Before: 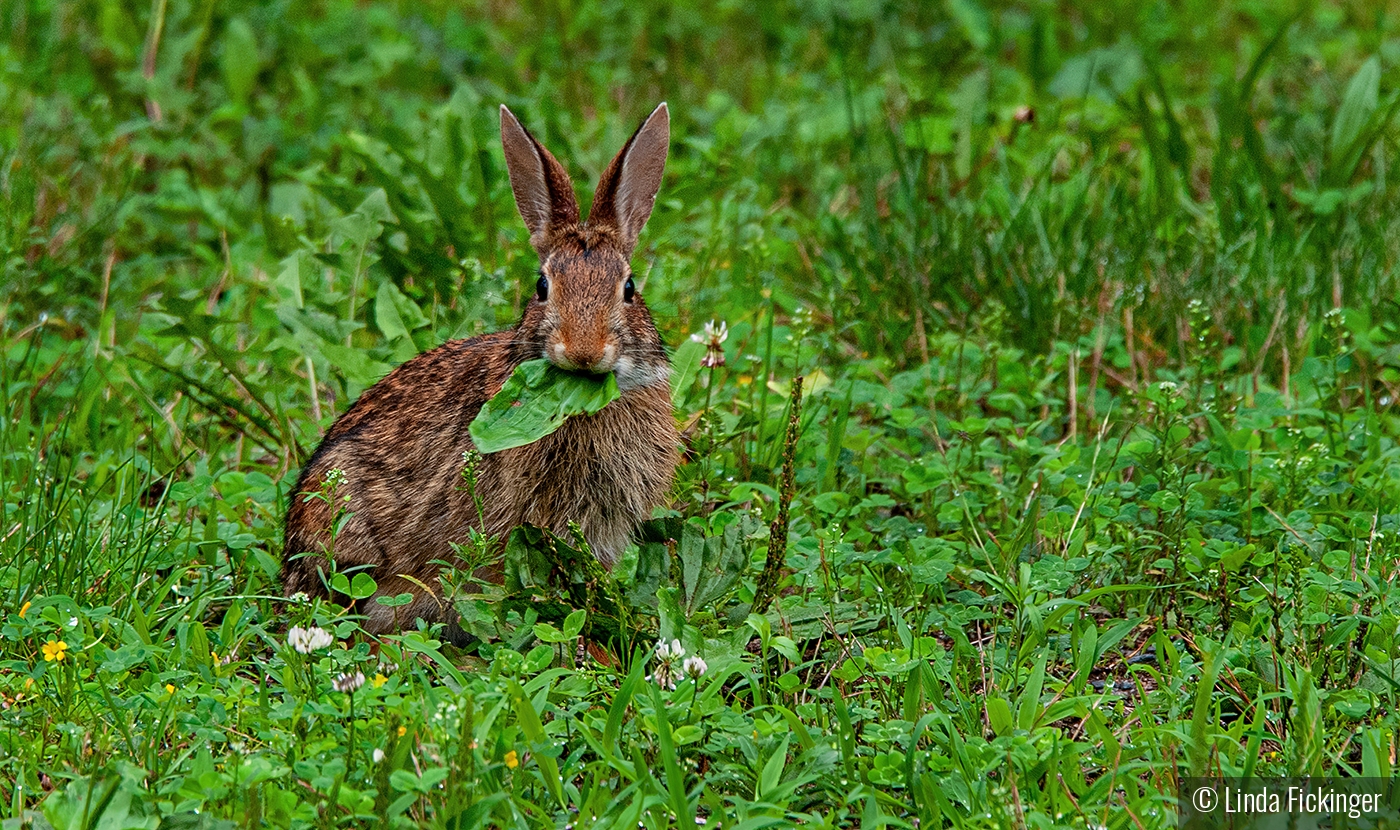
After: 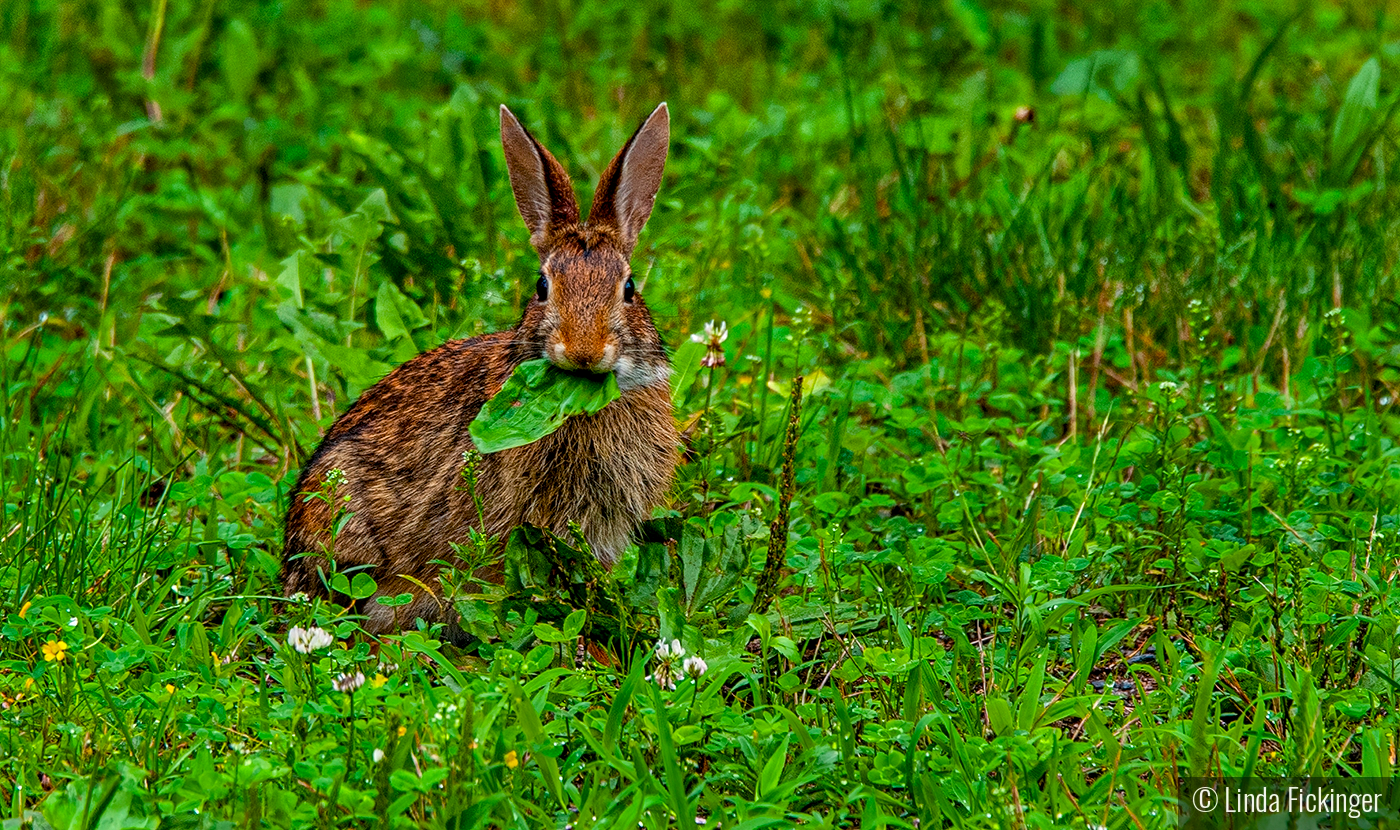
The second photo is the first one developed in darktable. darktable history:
tone equalizer: -8 EV -0.55 EV
color balance rgb: linear chroma grading › global chroma 15%, perceptual saturation grading › global saturation 30%
local contrast: on, module defaults
